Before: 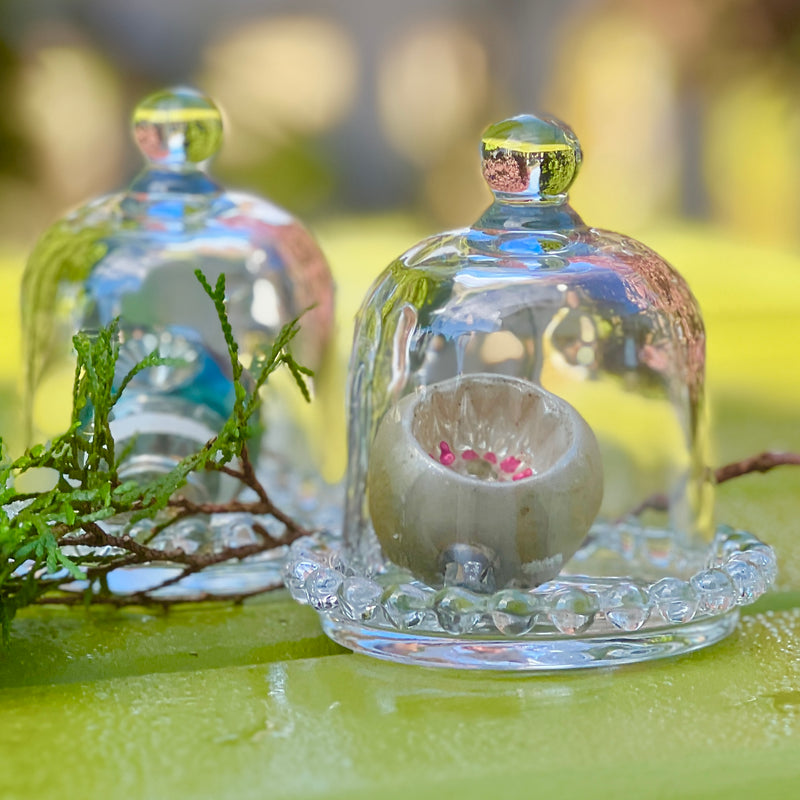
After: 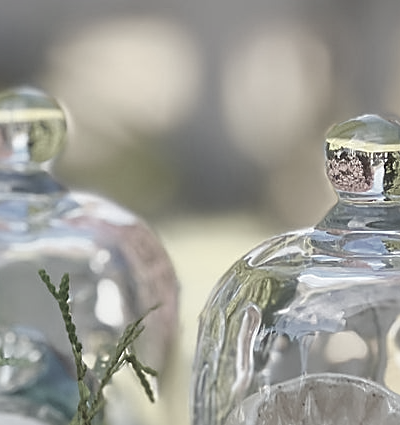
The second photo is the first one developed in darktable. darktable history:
color correction: highlights b* 0.007, saturation 0.276
crop: left 19.554%, right 30.392%, bottom 46.832%
sharpen: on, module defaults
